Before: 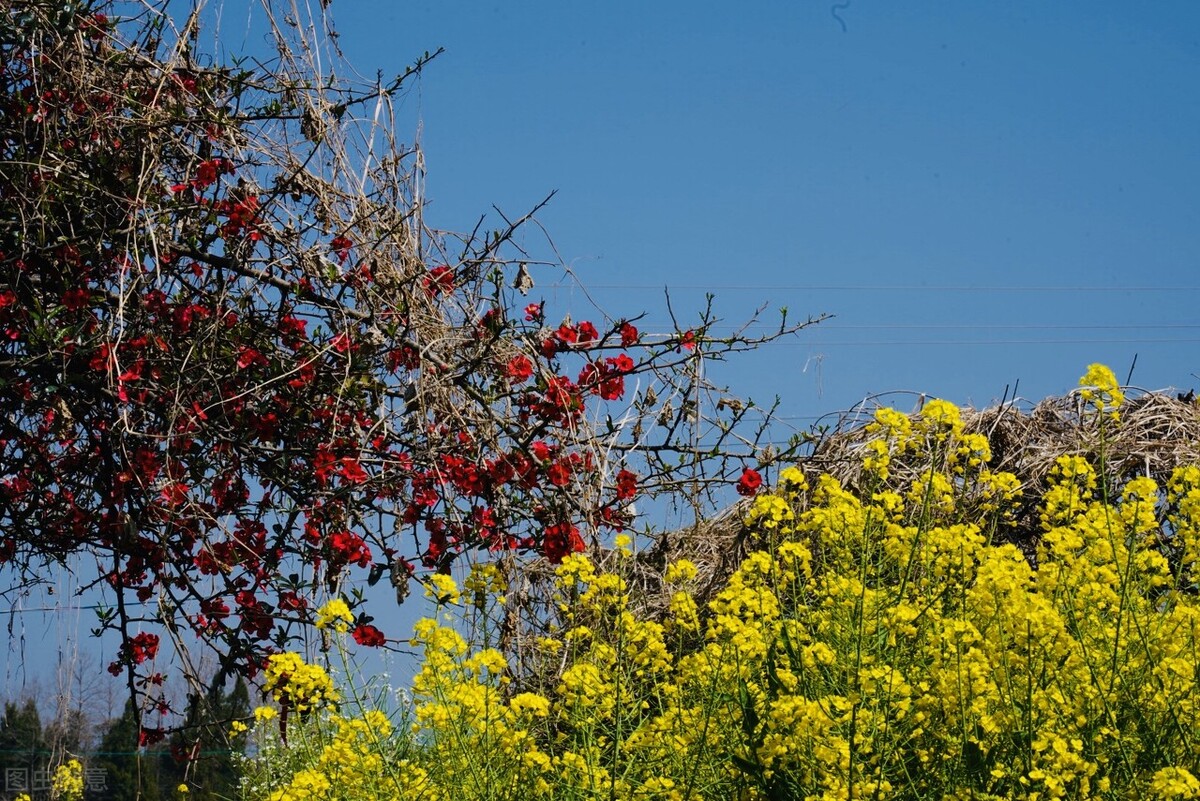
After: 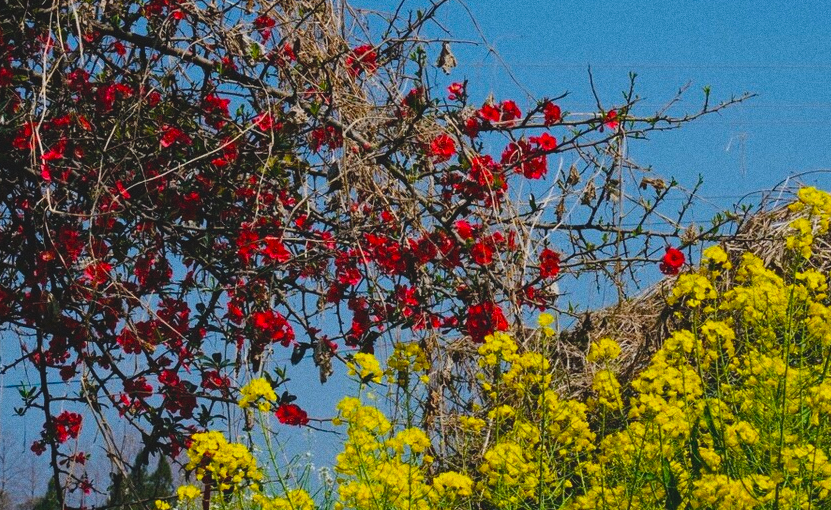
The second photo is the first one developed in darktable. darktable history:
crop: left 6.488%, top 27.668%, right 24.183%, bottom 8.656%
grain: on, module defaults
lowpass: radius 0.1, contrast 0.85, saturation 1.1, unbound 0
